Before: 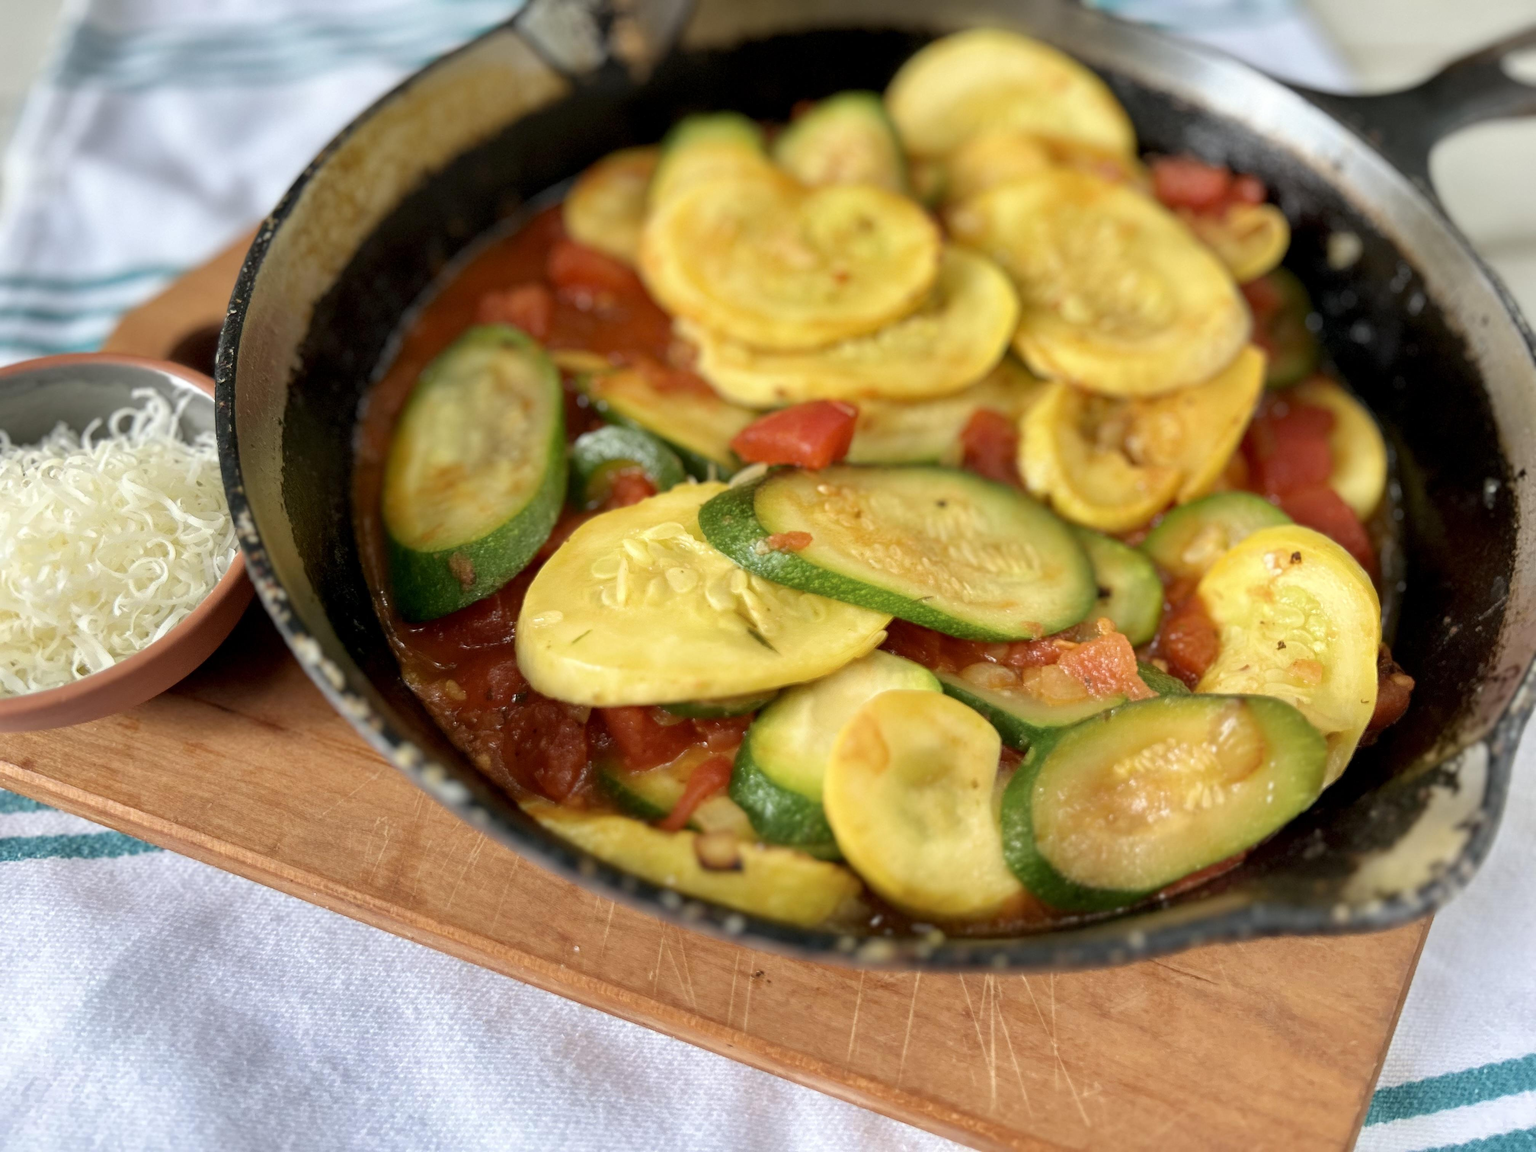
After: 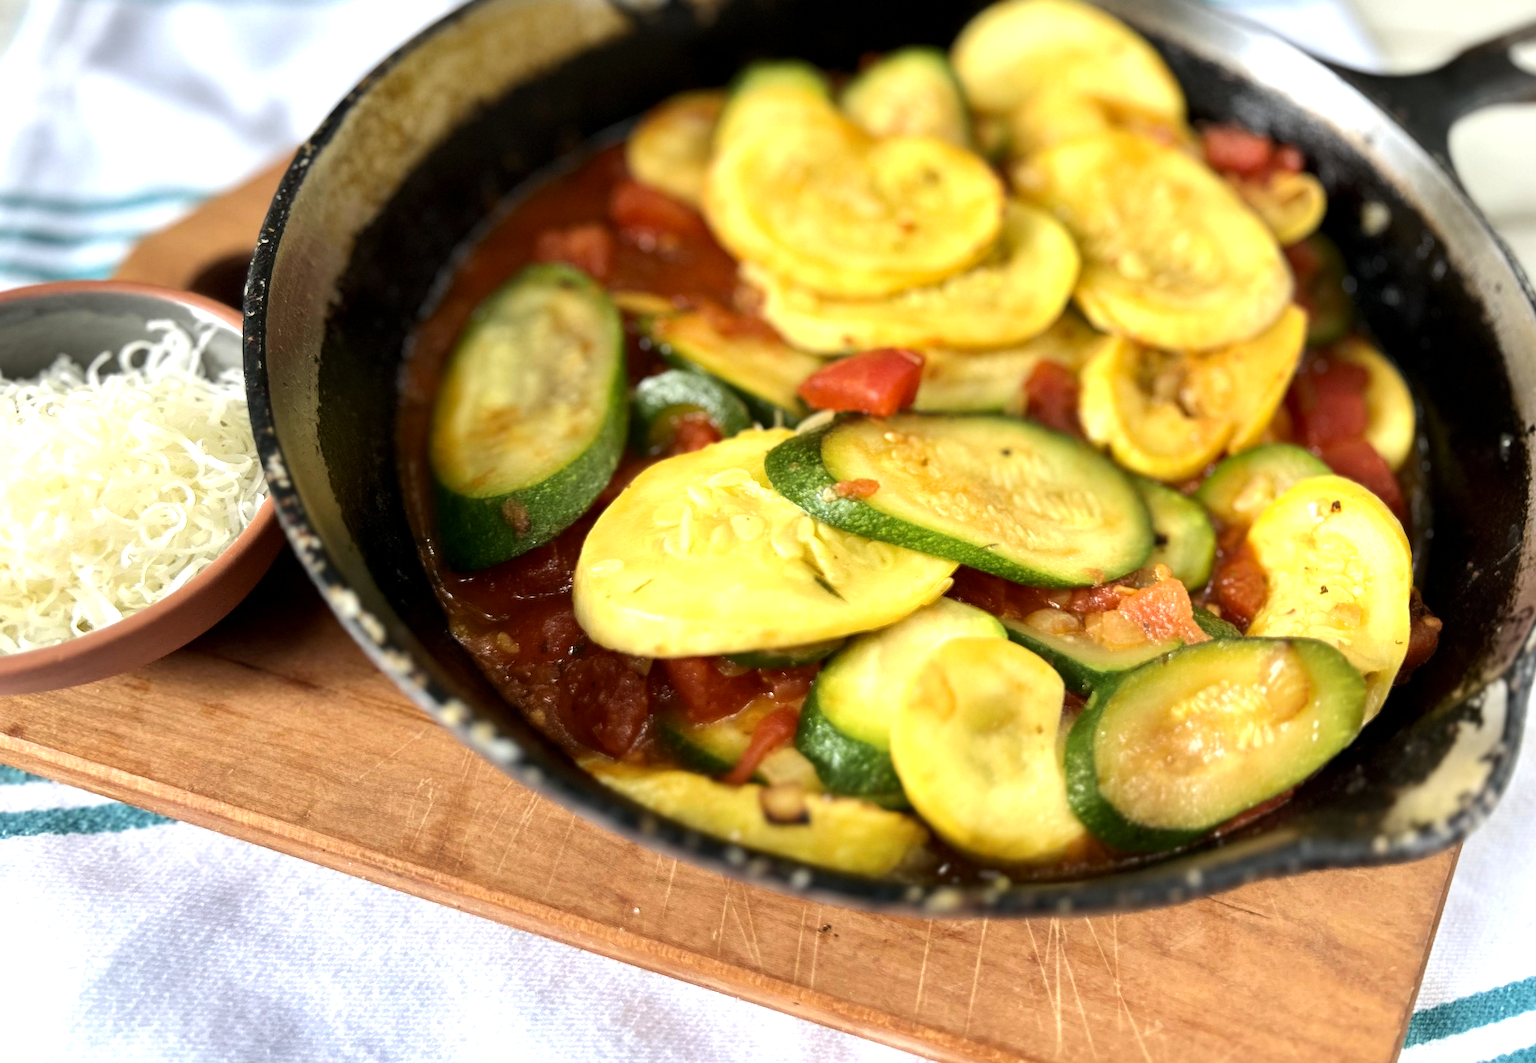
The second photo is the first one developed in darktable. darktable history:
rotate and perspective: rotation -0.013°, lens shift (vertical) -0.027, lens shift (horizontal) 0.178, crop left 0.016, crop right 0.989, crop top 0.082, crop bottom 0.918
tone equalizer: -8 EV -0.75 EV, -7 EV -0.7 EV, -6 EV -0.6 EV, -5 EV -0.4 EV, -3 EV 0.4 EV, -2 EV 0.6 EV, -1 EV 0.7 EV, +0 EV 0.75 EV, edges refinement/feathering 500, mask exposure compensation -1.57 EV, preserve details no
color contrast: green-magenta contrast 1.1, blue-yellow contrast 1.1, unbound 0
